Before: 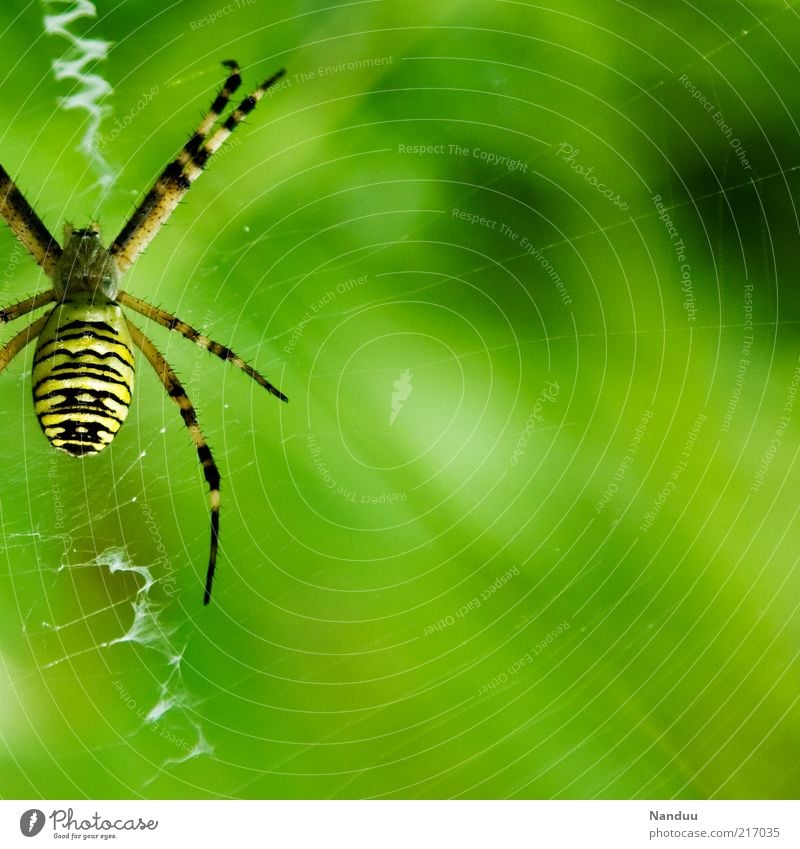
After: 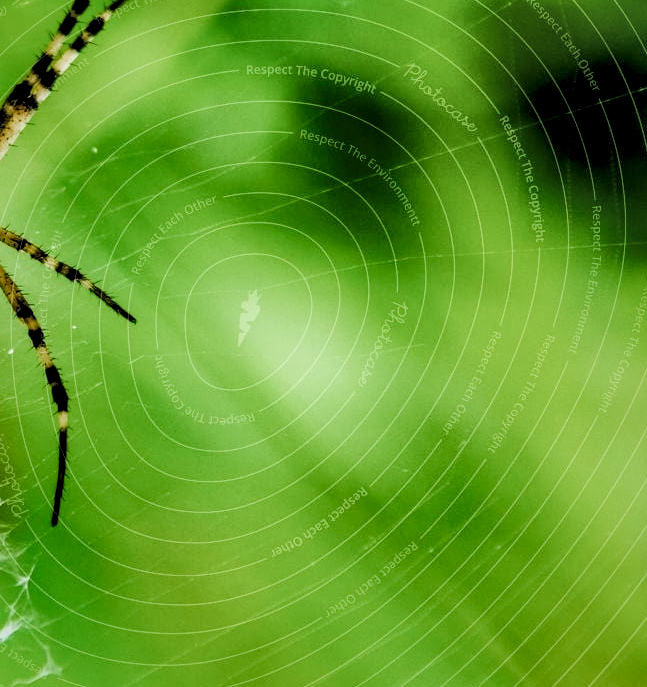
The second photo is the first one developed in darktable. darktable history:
crop: left 19.065%, top 9.401%, right 0%, bottom 9.602%
shadows and highlights: shadows 60.19, highlights -59.77
tone equalizer: -8 EV -1.09 EV, -7 EV -0.997 EV, -6 EV -0.866 EV, -5 EV -0.571 EV, -3 EV 0.576 EV, -2 EV 0.843 EV, -1 EV 0.987 EV, +0 EV 1.06 EV, edges refinement/feathering 500, mask exposure compensation -1.57 EV, preserve details no
filmic rgb: black relative exposure -7.15 EV, white relative exposure 5.38 EV, hardness 3.02, color science v4 (2020)
local contrast: highlights 60%, shadows 60%, detail 160%
